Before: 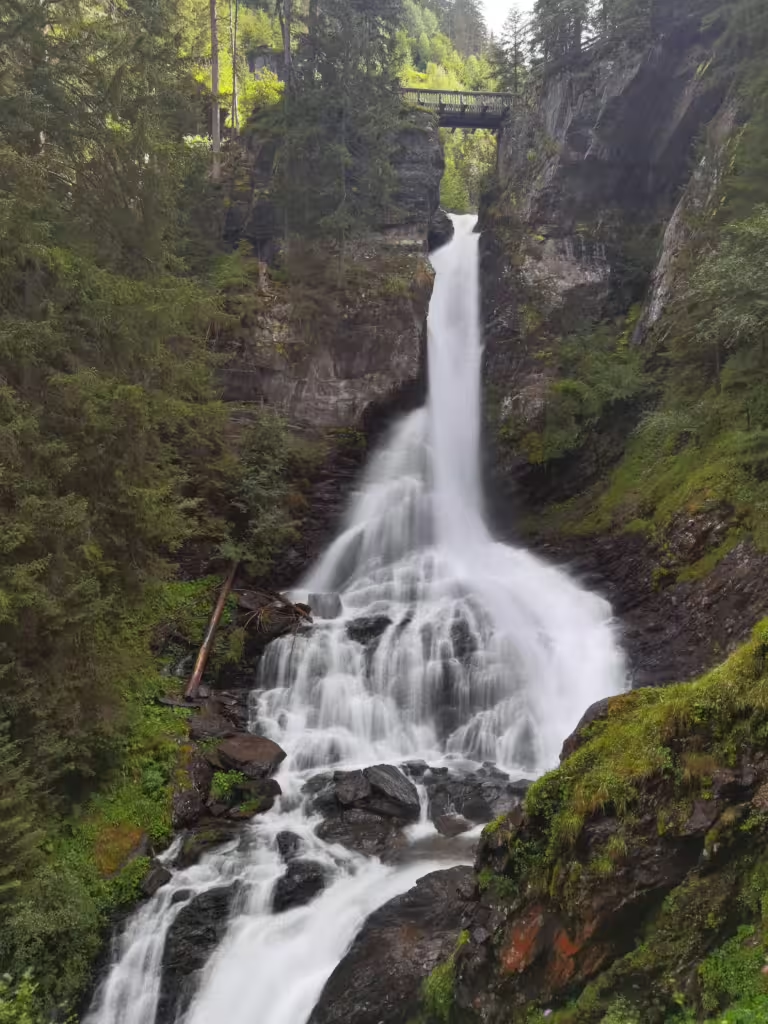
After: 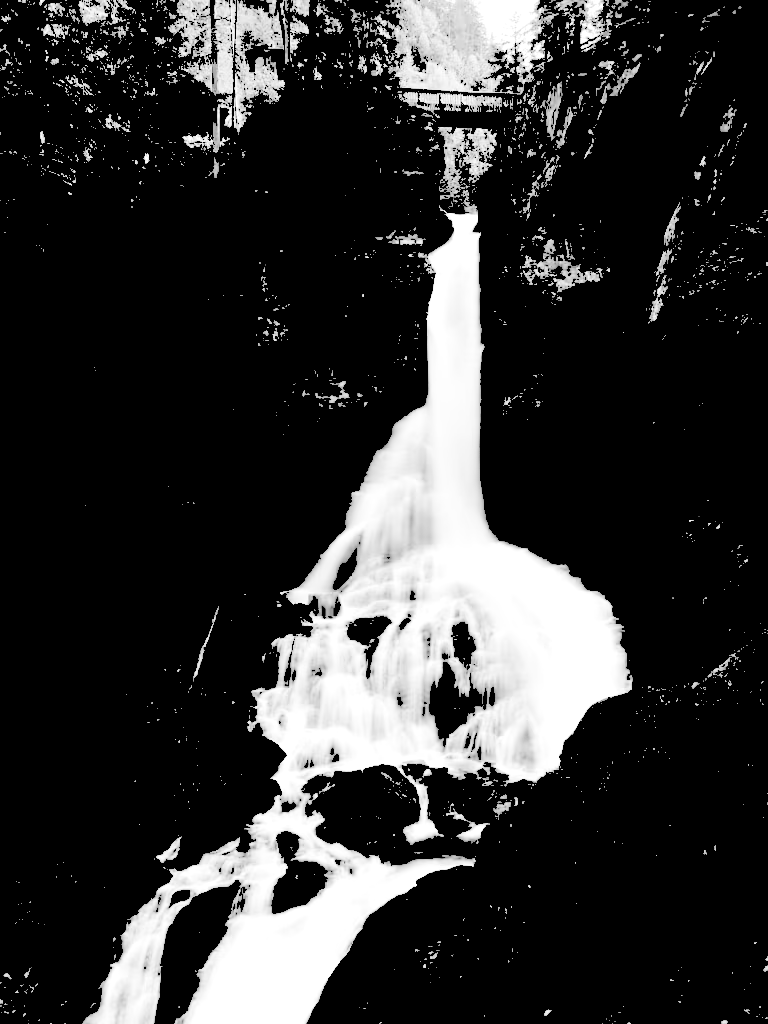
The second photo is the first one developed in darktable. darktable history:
exposure: exposure -2.362 EV, compensate highlight preservation false
color calibration: output gray [0.18, 0.41, 0.41, 0], illuminant custom, x 0.46, y 0.428, temperature 2617.13 K, saturation algorithm version 1 (2020)
levels: levels [0.246, 0.256, 0.506]
